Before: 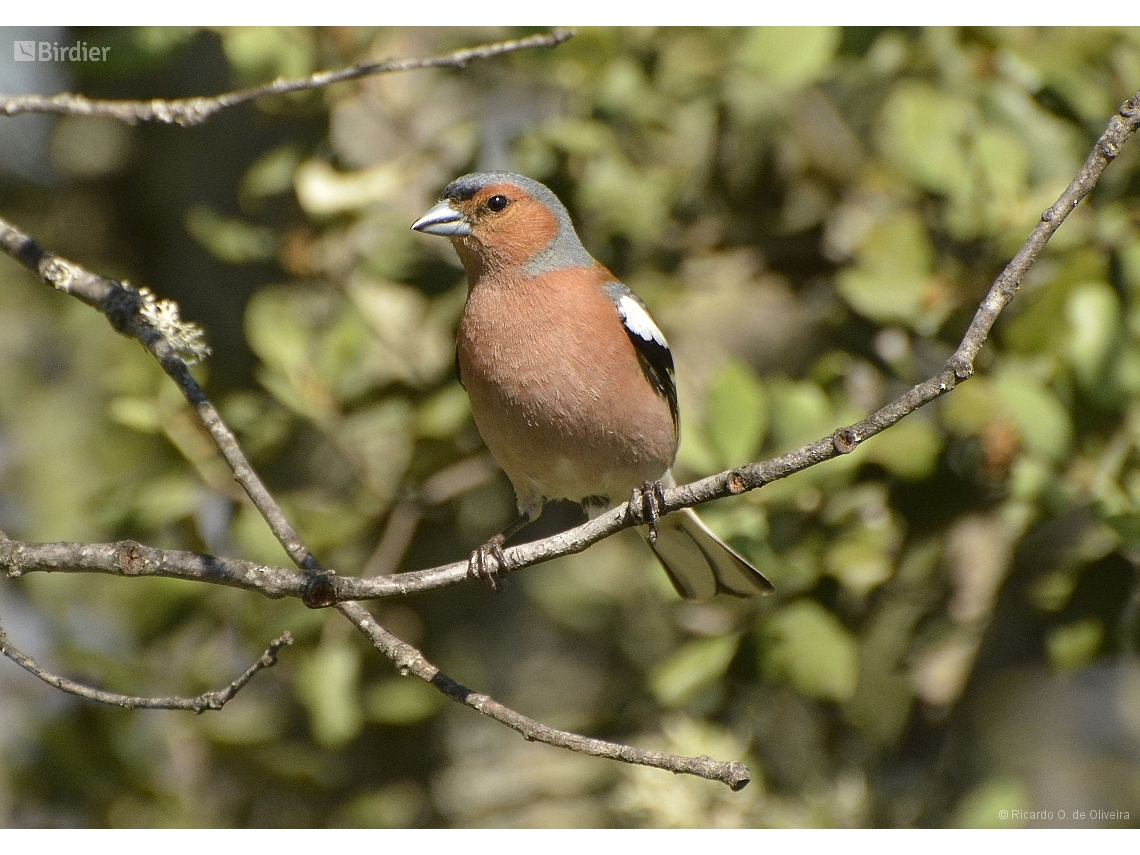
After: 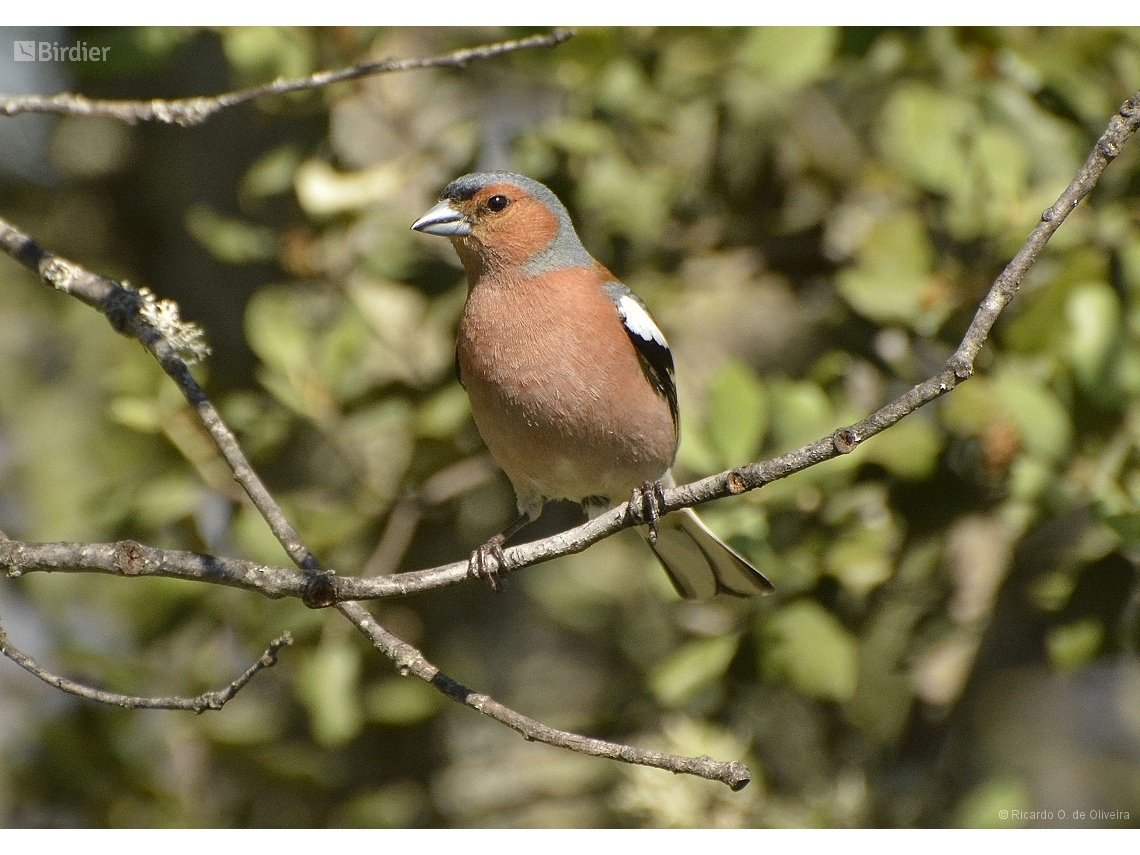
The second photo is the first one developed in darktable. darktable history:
shadows and highlights: shadows 53.13, soften with gaussian
